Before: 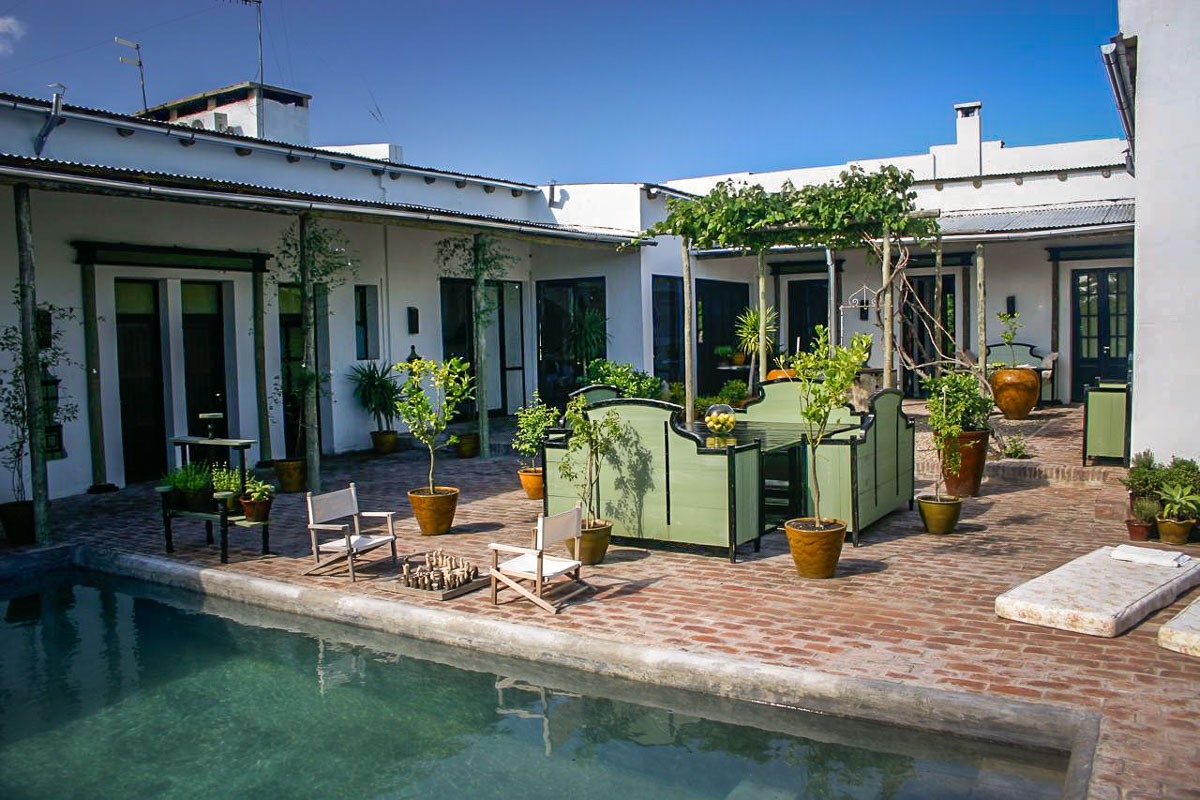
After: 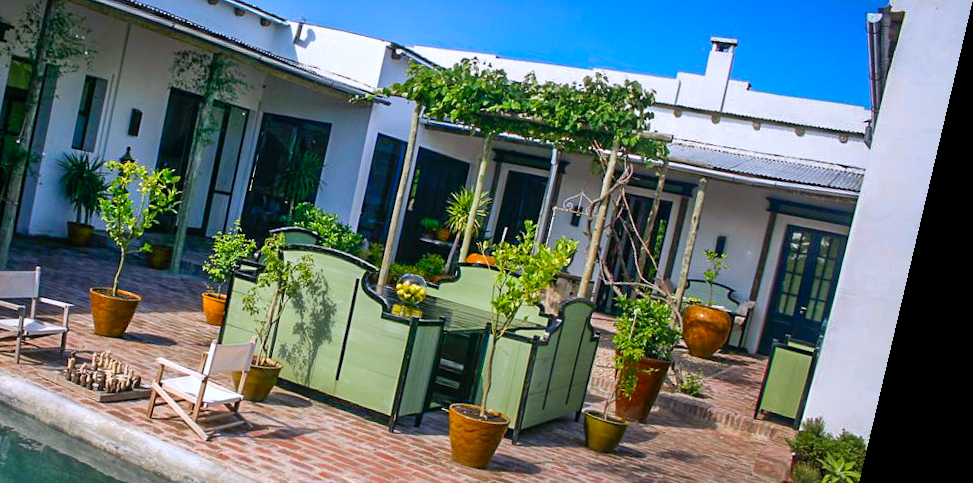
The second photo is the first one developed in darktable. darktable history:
color calibration: illuminant as shot in camera, x 0.358, y 0.373, temperature 4628.91 K
crop and rotate: left 27.938%, top 27.046%, bottom 27.046%
color correction: saturation 1.32
rotate and perspective: rotation 13.27°, automatic cropping off
